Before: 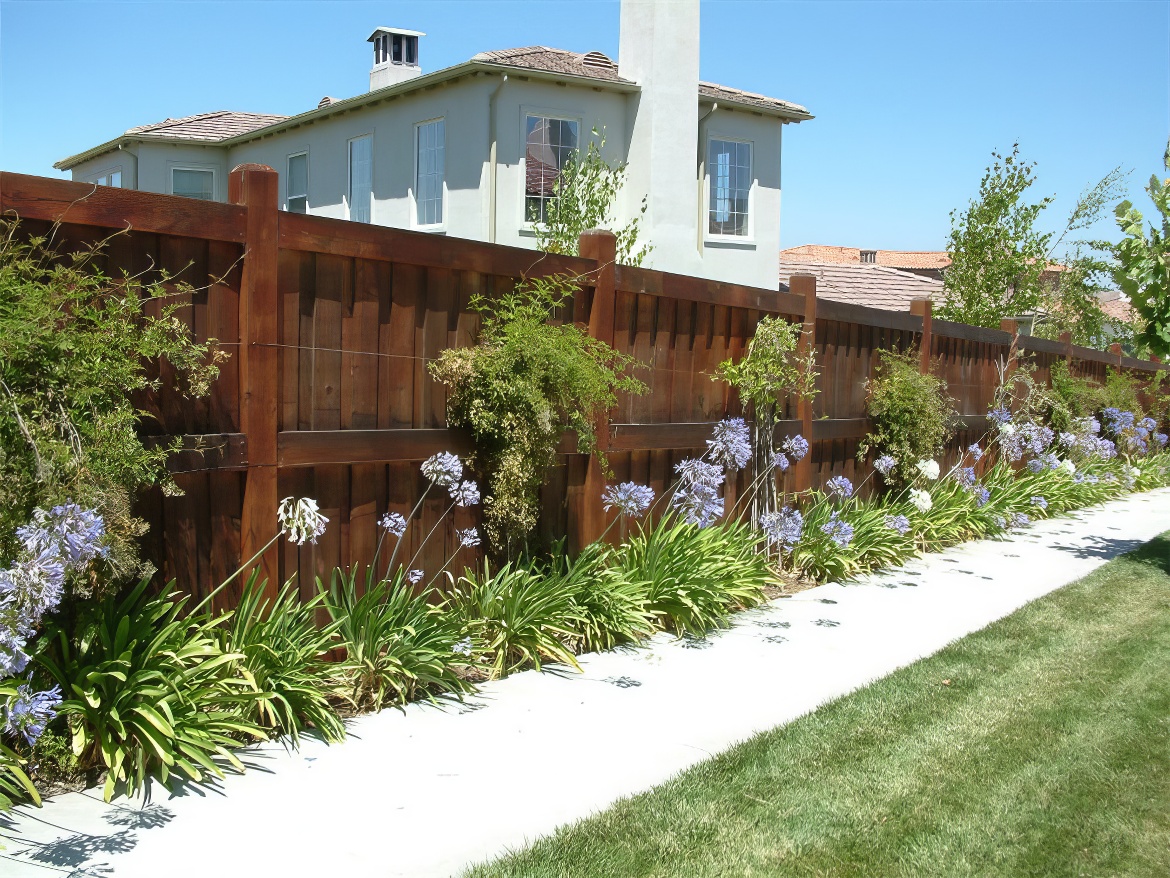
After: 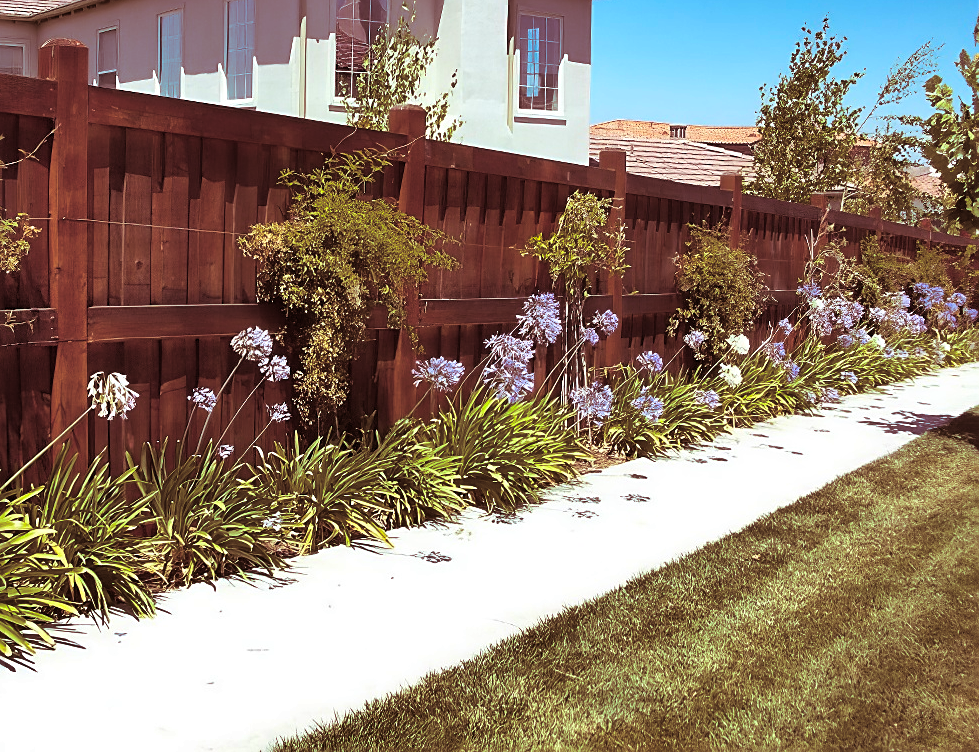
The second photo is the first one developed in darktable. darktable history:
crop: left 16.315%, top 14.246%
color balance rgb: linear chroma grading › global chroma 15%, perceptual saturation grading › global saturation 30%
sharpen: on, module defaults
exposure: compensate highlight preservation false
shadows and highlights: shadows 60, highlights -60.23, soften with gaussian
split-toning: highlights › hue 187.2°, highlights › saturation 0.83, balance -68.05, compress 56.43%
